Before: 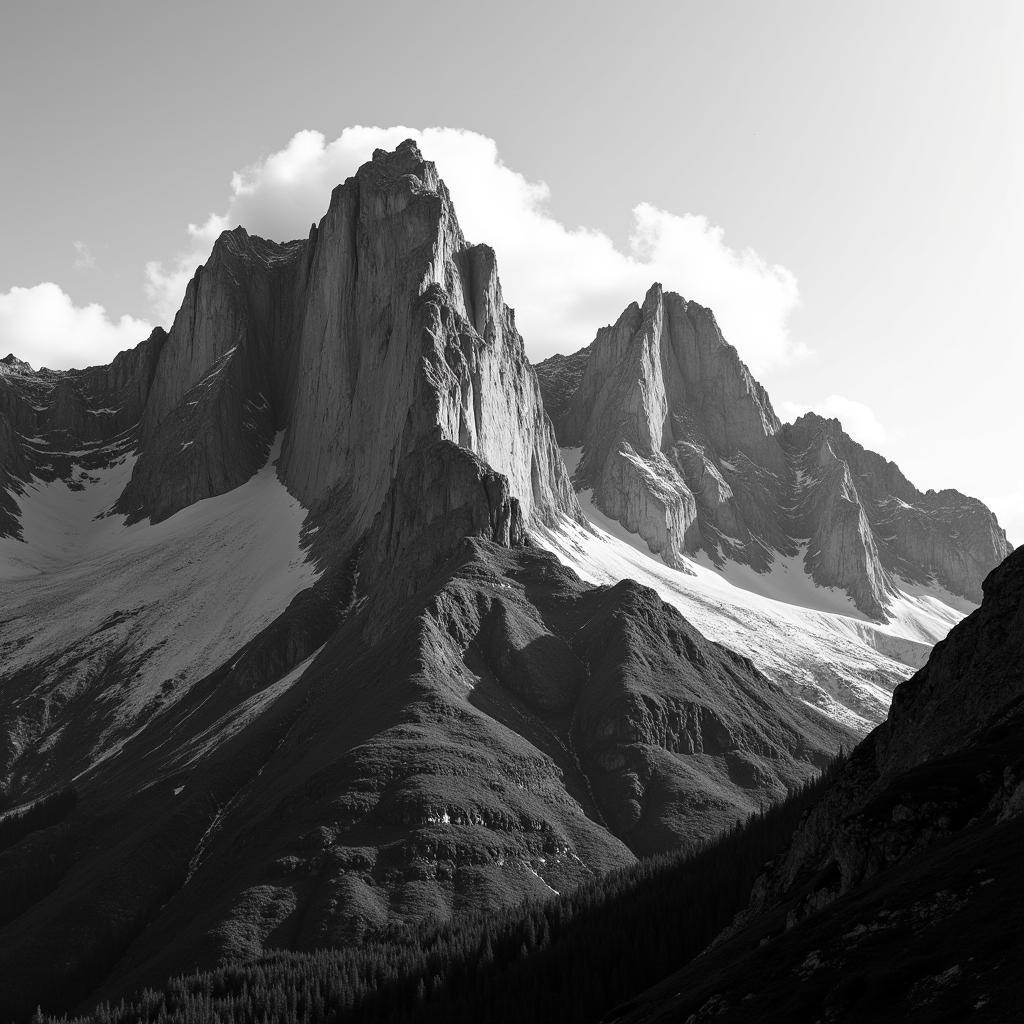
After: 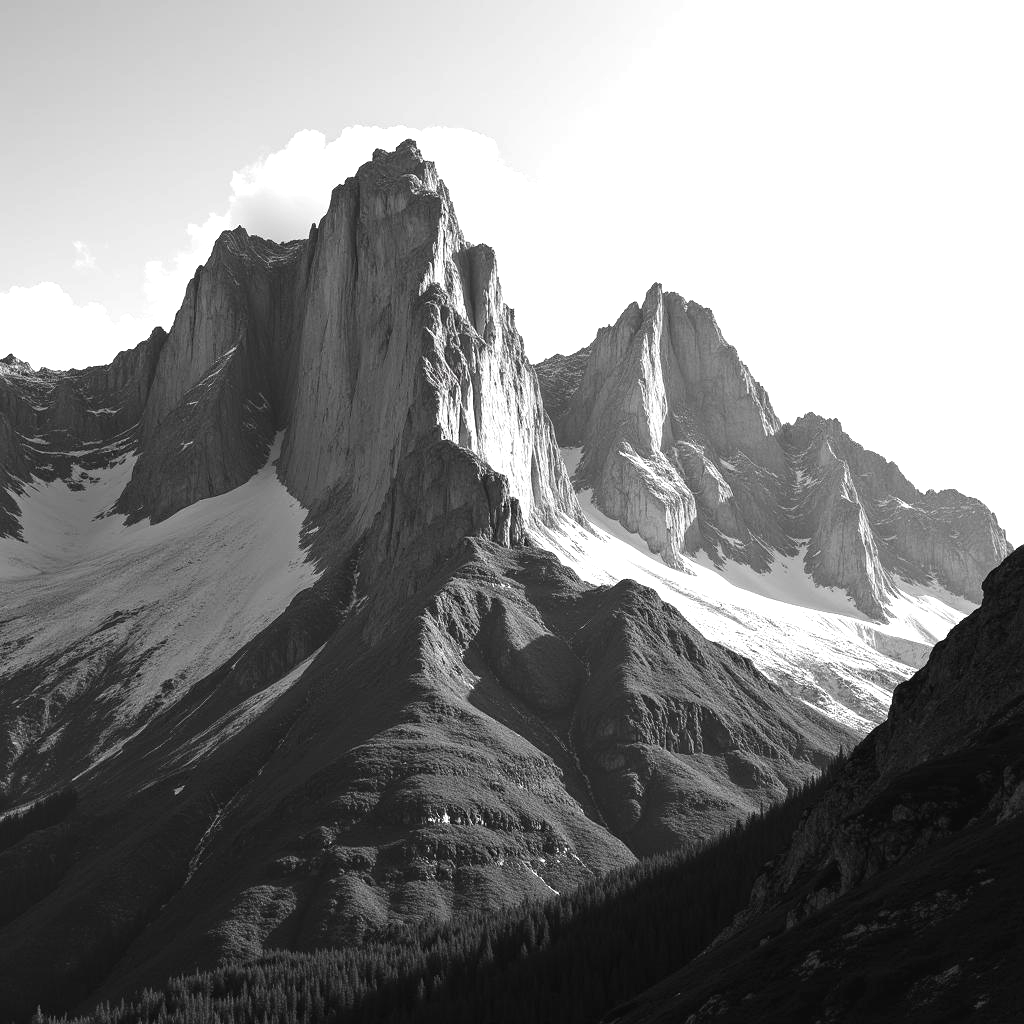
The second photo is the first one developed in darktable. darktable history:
exposure: black level correction -0.002, exposure 0.711 EV, compensate exposure bias true, compensate highlight preservation false
